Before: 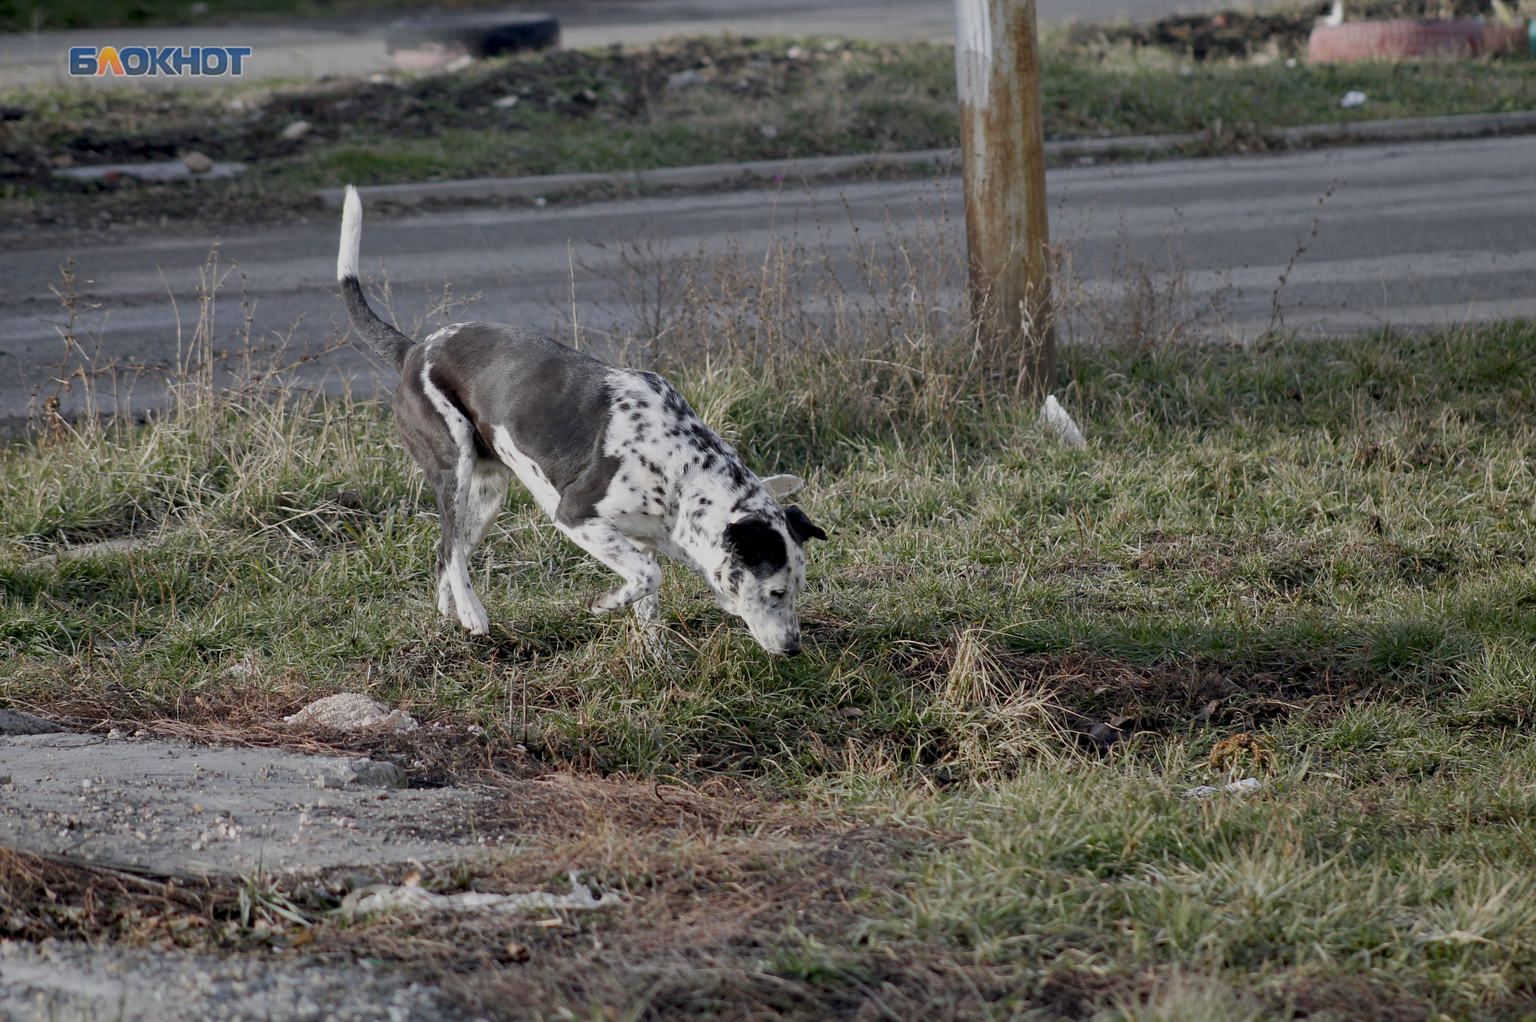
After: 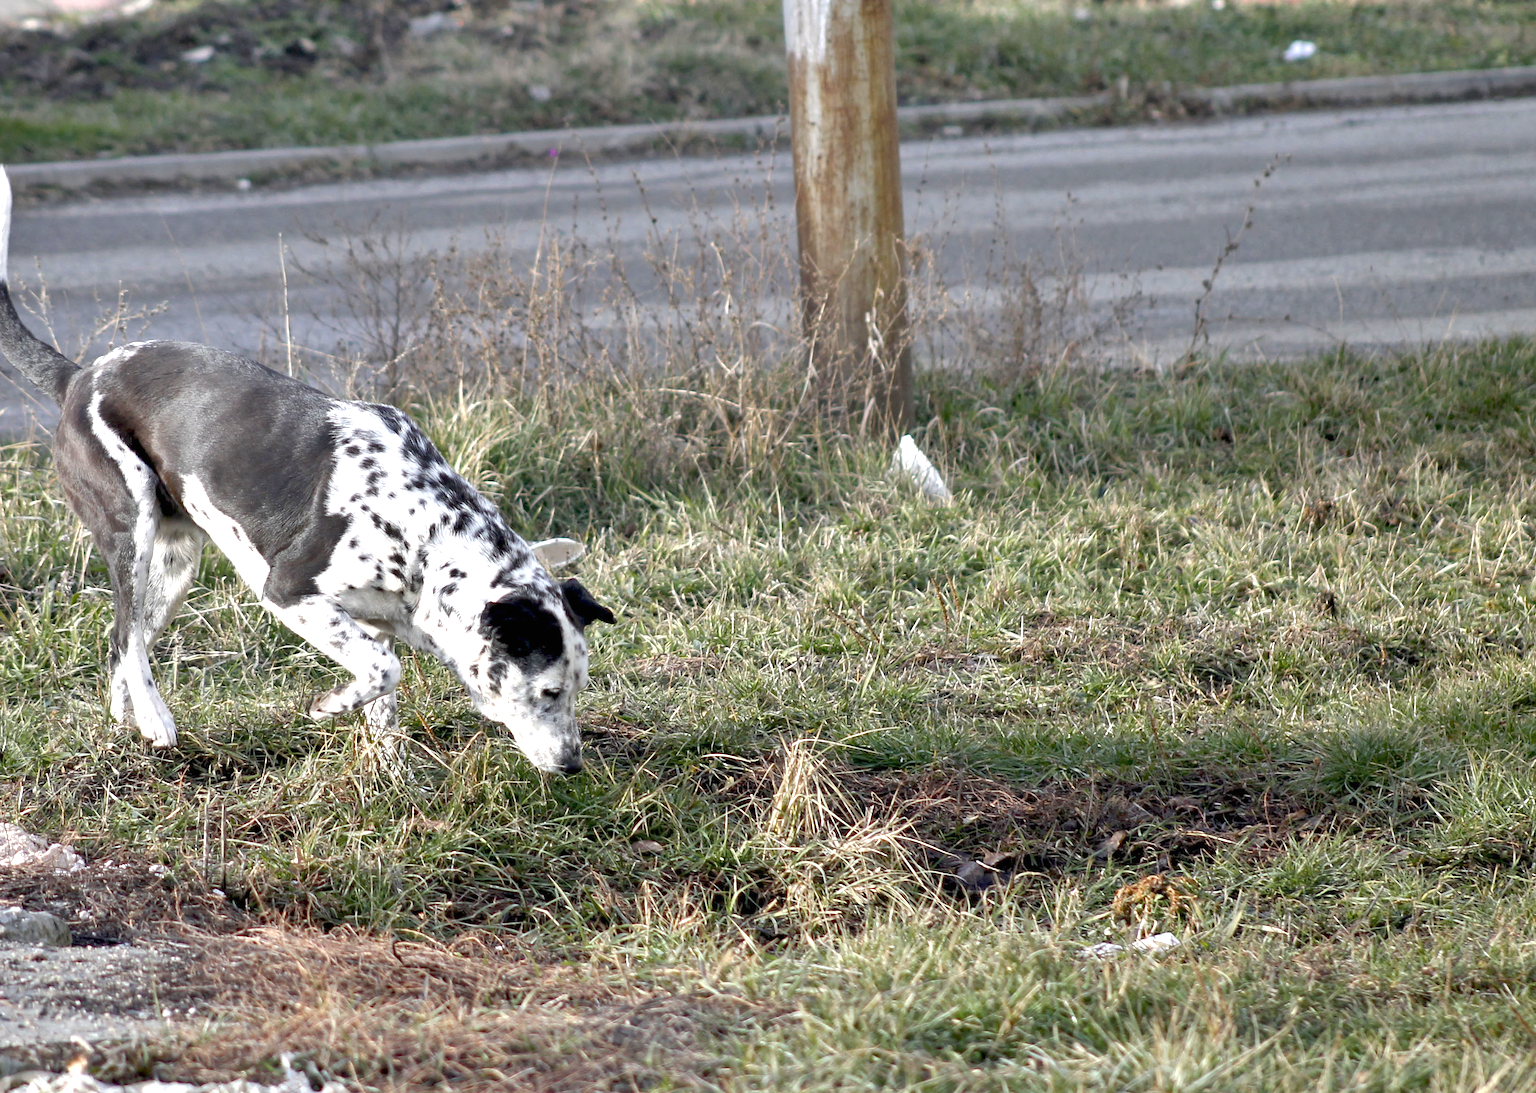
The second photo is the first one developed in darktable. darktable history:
base curve: curves: ch0 [(0, 0) (0.74, 0.67) (1, 1)], preserve colors none
exposure: black level correction 0, exposure 1.296 EV, compensate highlight preservation false
shadows and highlights: shadows 33.84, highlights -46.97, compress 49.69%, soften with gaussian
crop: left 23.005%, top 5.898%, bottom 11.671%
tone equalizer: on, module defaults
